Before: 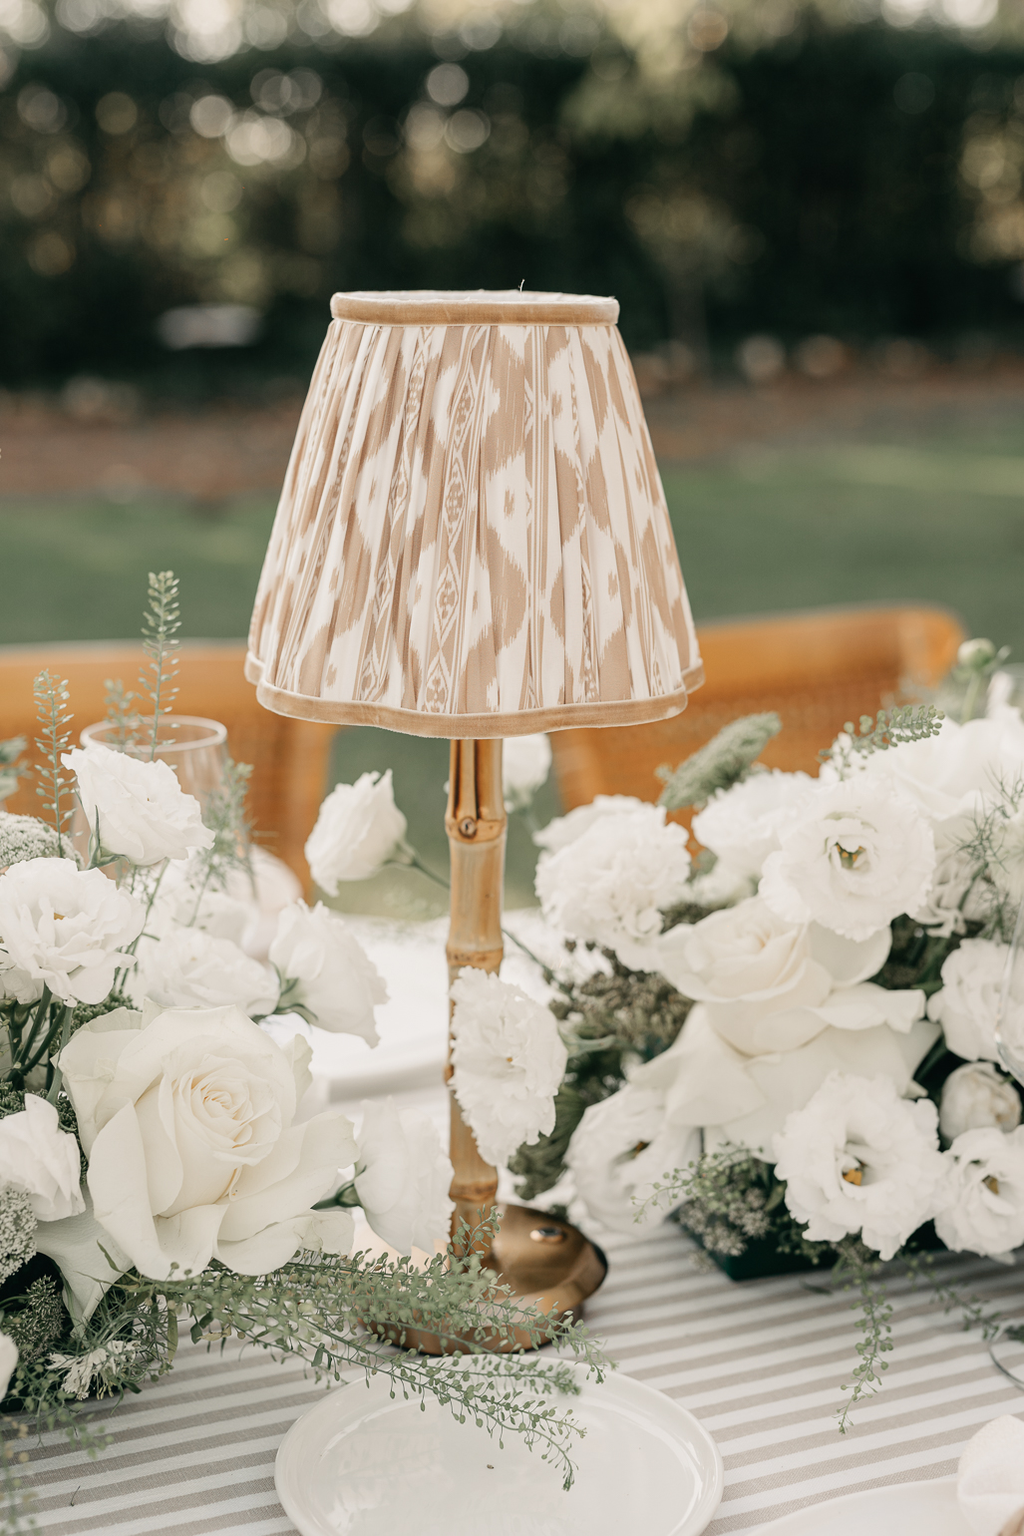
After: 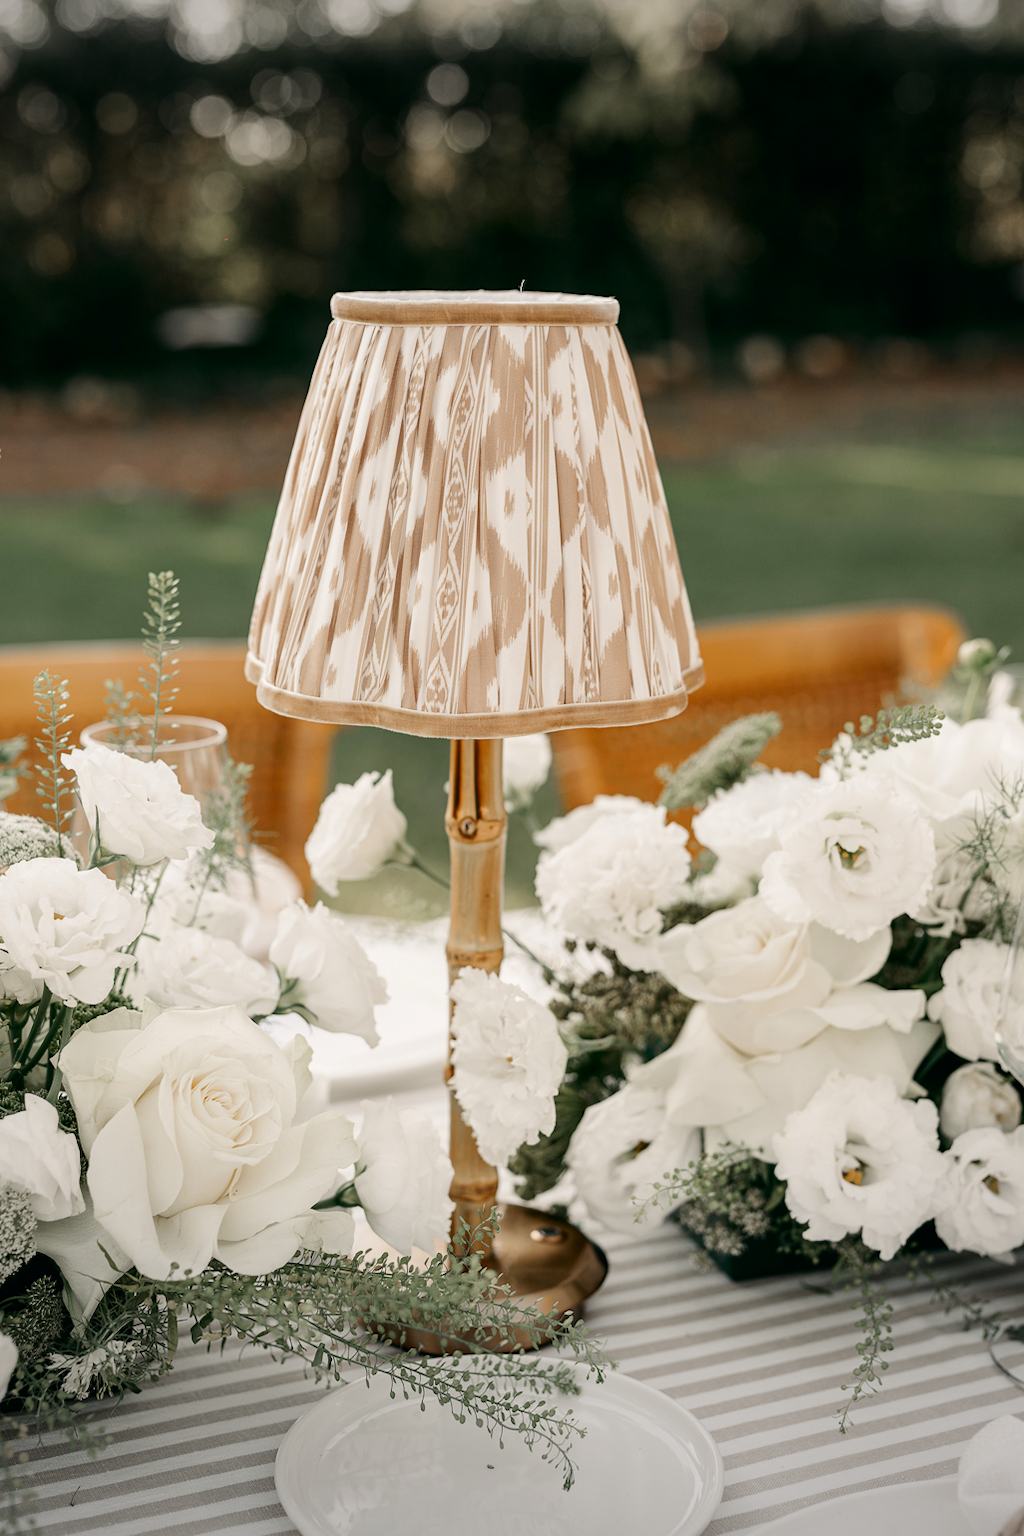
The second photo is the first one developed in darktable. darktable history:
vignetting: fall-off radius 100%, width/height ratio 1.337
tone curve: curves: ch0 [(0, 0) (0.584, 0.595) (1, 1)], preserve colors none
levels: levels [0, 0.48, 0.961]
contrast brightness saturation: contrast 0.07, brightness -0.14, saturation 0.11
